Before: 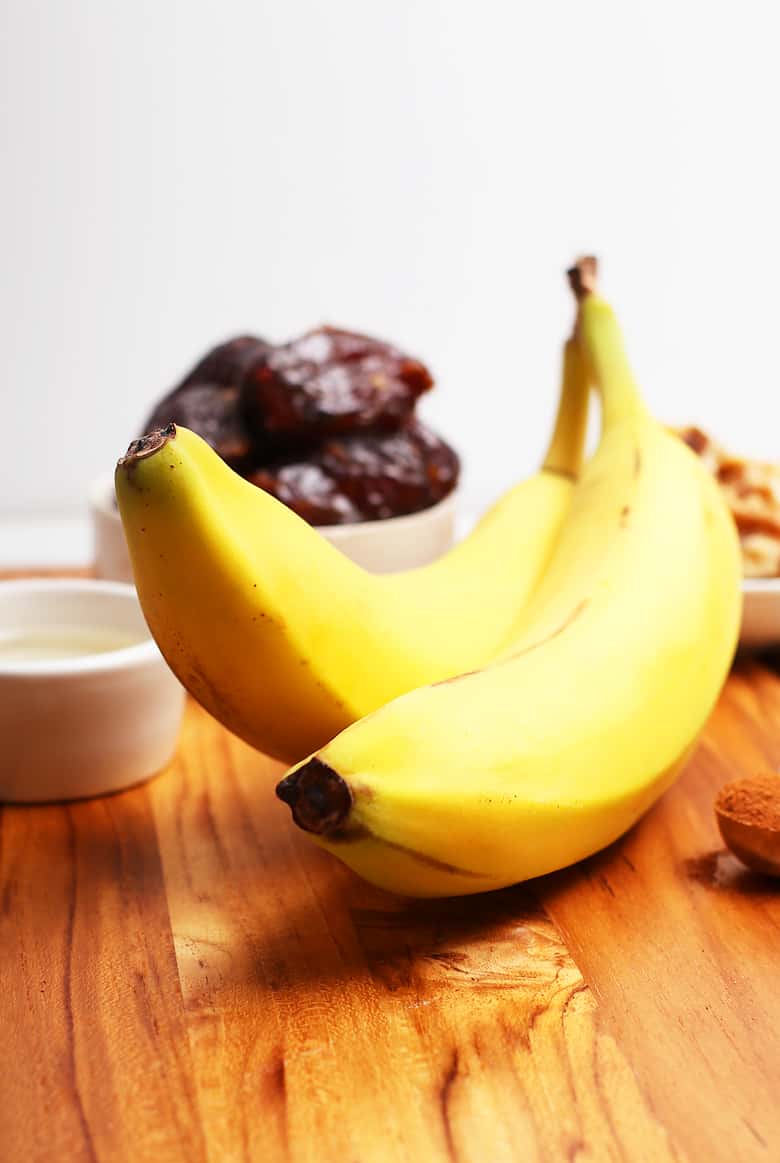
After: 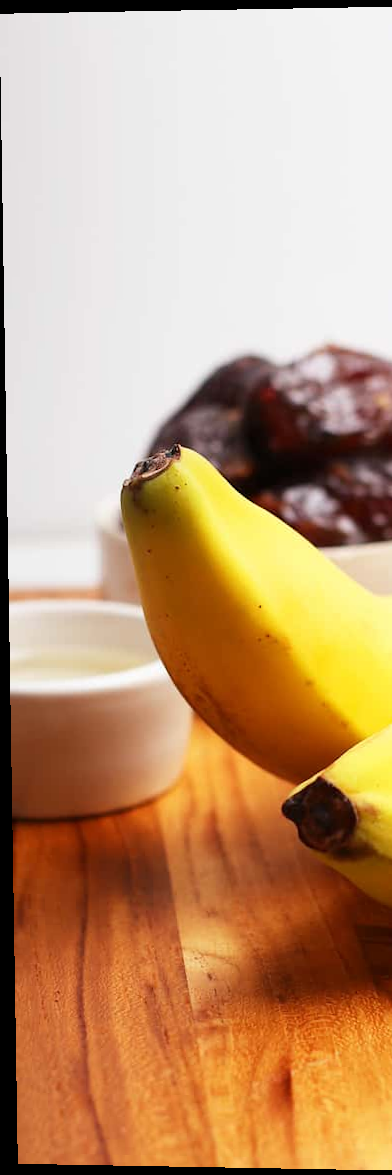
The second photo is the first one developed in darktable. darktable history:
crop and rotate: left 0%, top 0%, right 50.845%
rotate and perspective: lens shift (vertical) 0.048, lens shift (horizontal) -0.024, automatic cropping off
